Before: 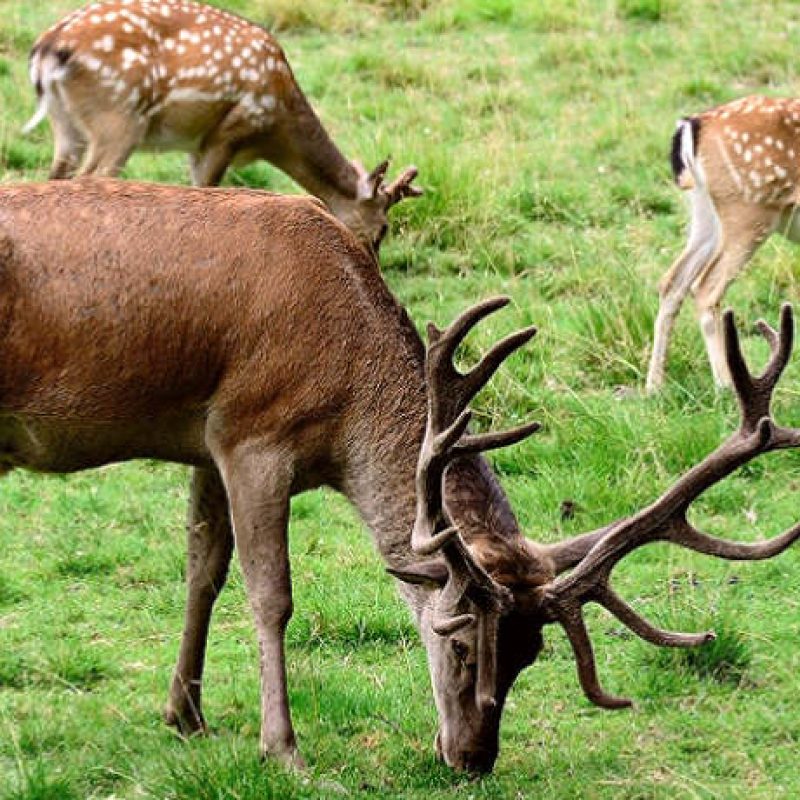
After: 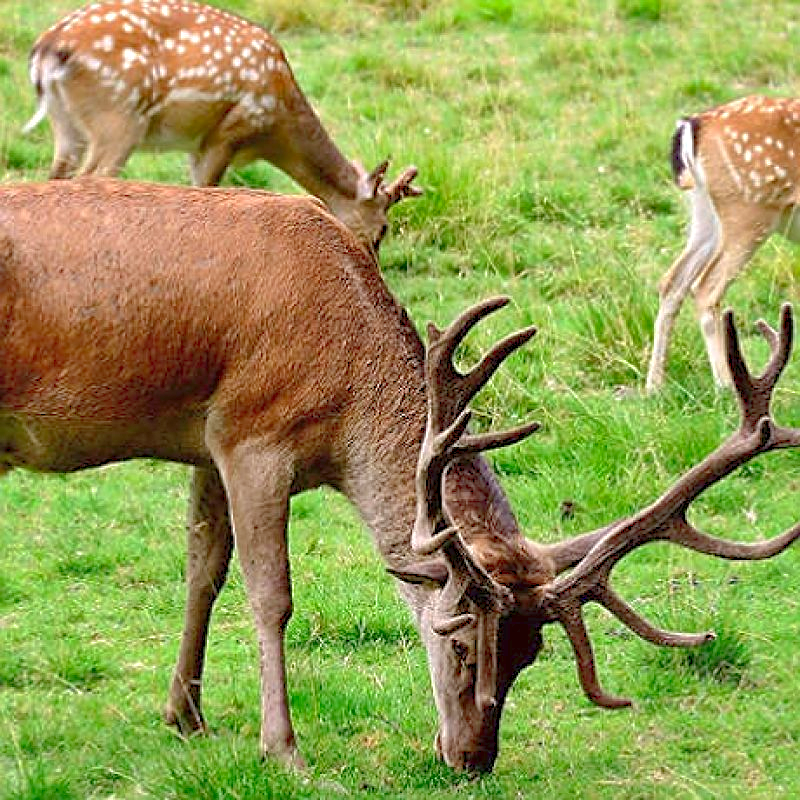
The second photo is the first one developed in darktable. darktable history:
levels: levels [0, 0.43, 0.984]
shadows and highlights: on, module defaults
sharpen: on, module defaults
